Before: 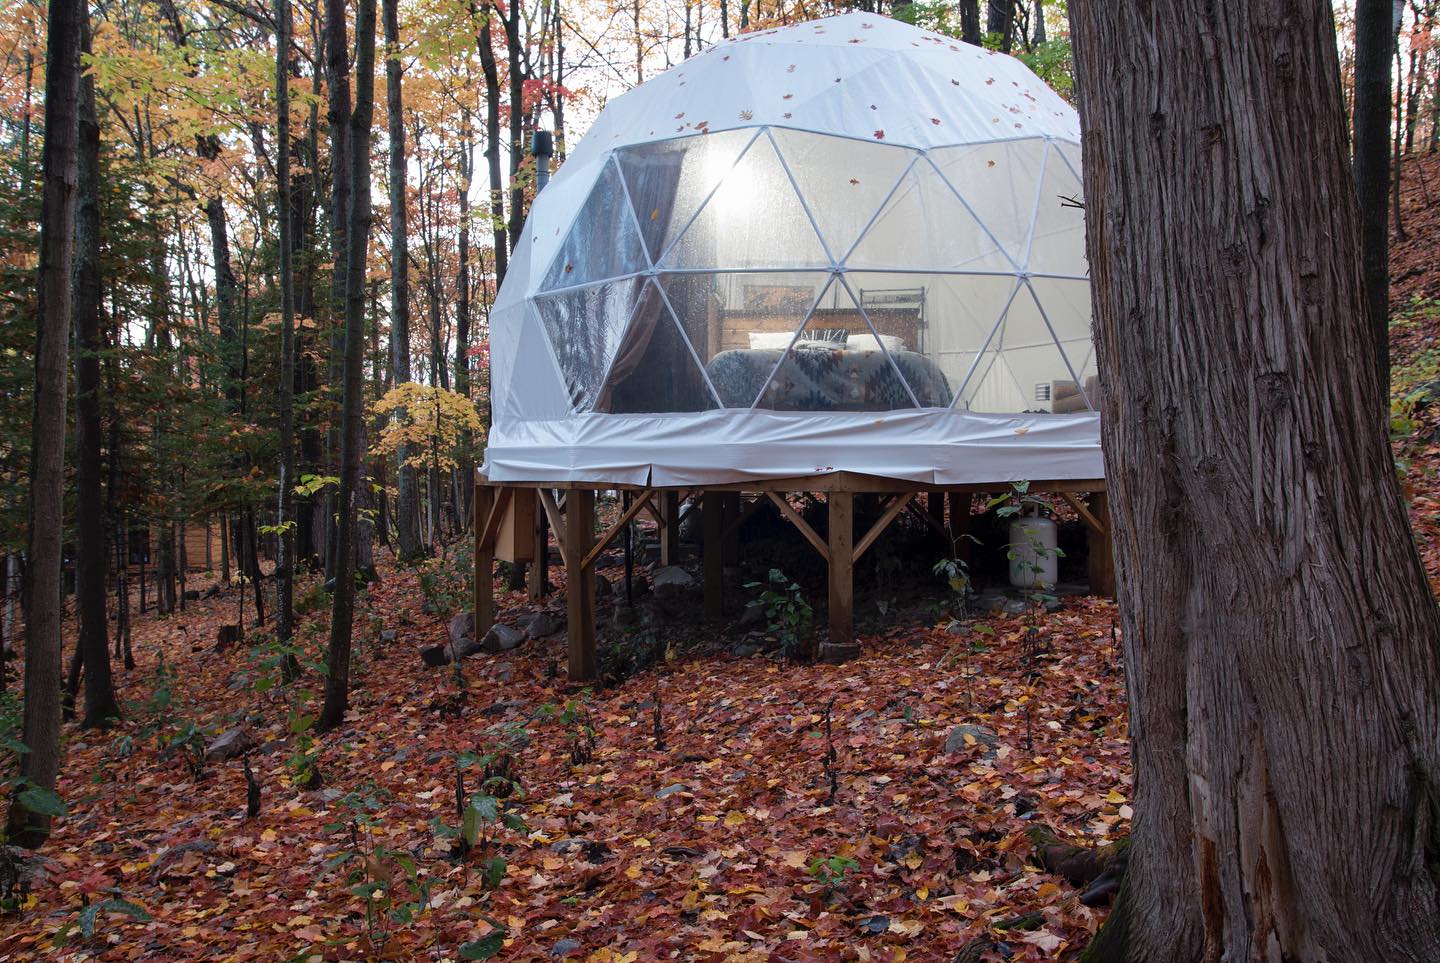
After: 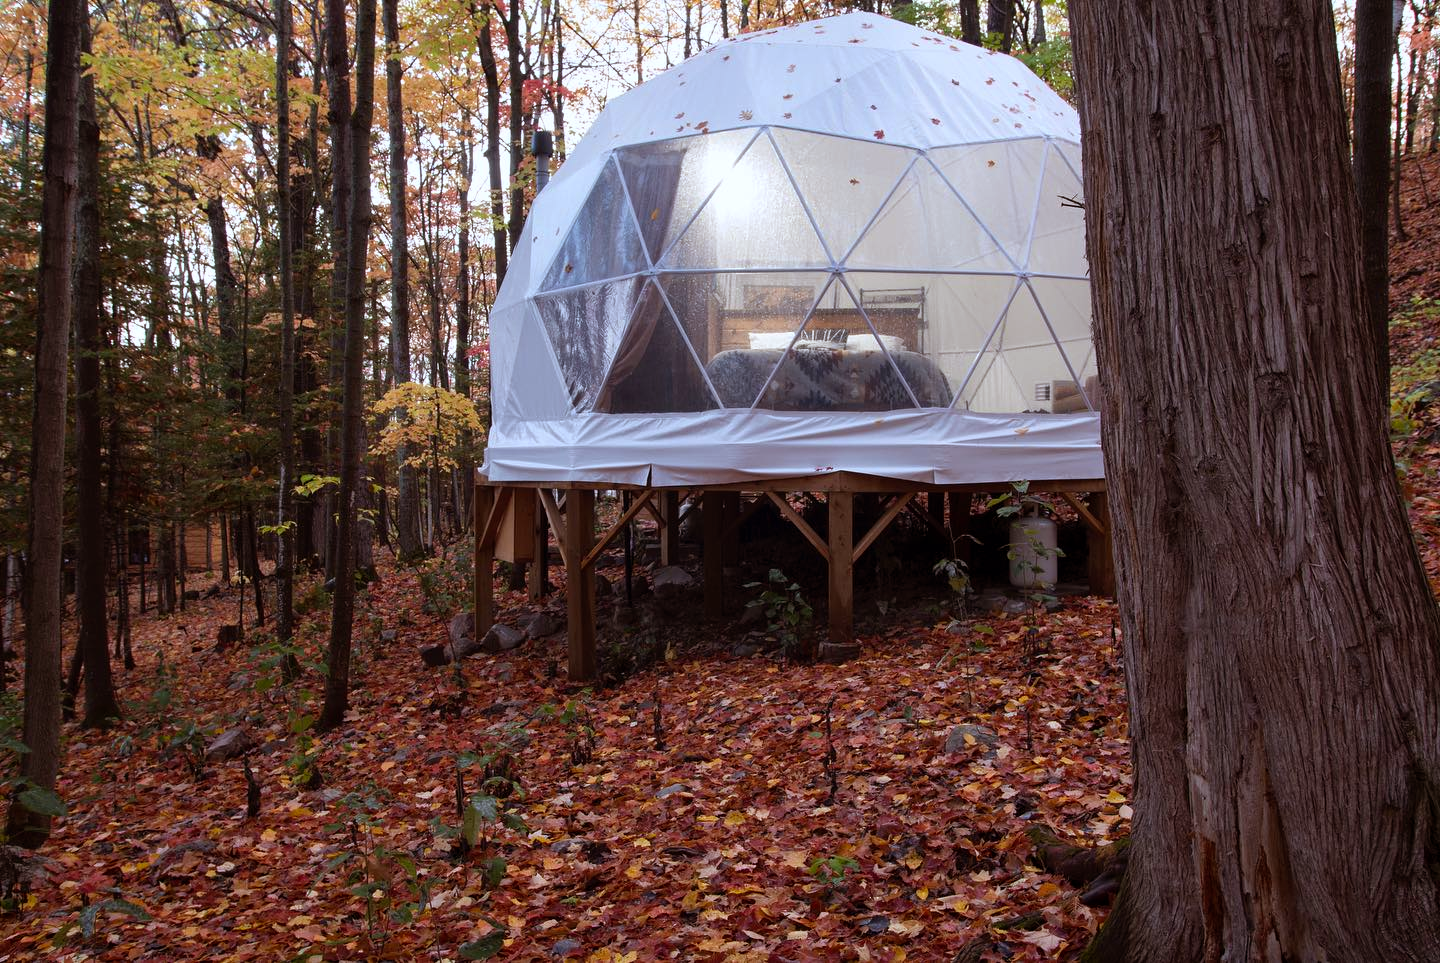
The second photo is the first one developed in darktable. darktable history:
exposure: exposure 0.02 EV, compensate highlight preservation false
white balance: red 0.967, blue 1.049
rgb levels: mode RGB, independent channels, levels [[0, 0.5, 1], [0, 0.521, 1], [0, 0.536, 1]]
